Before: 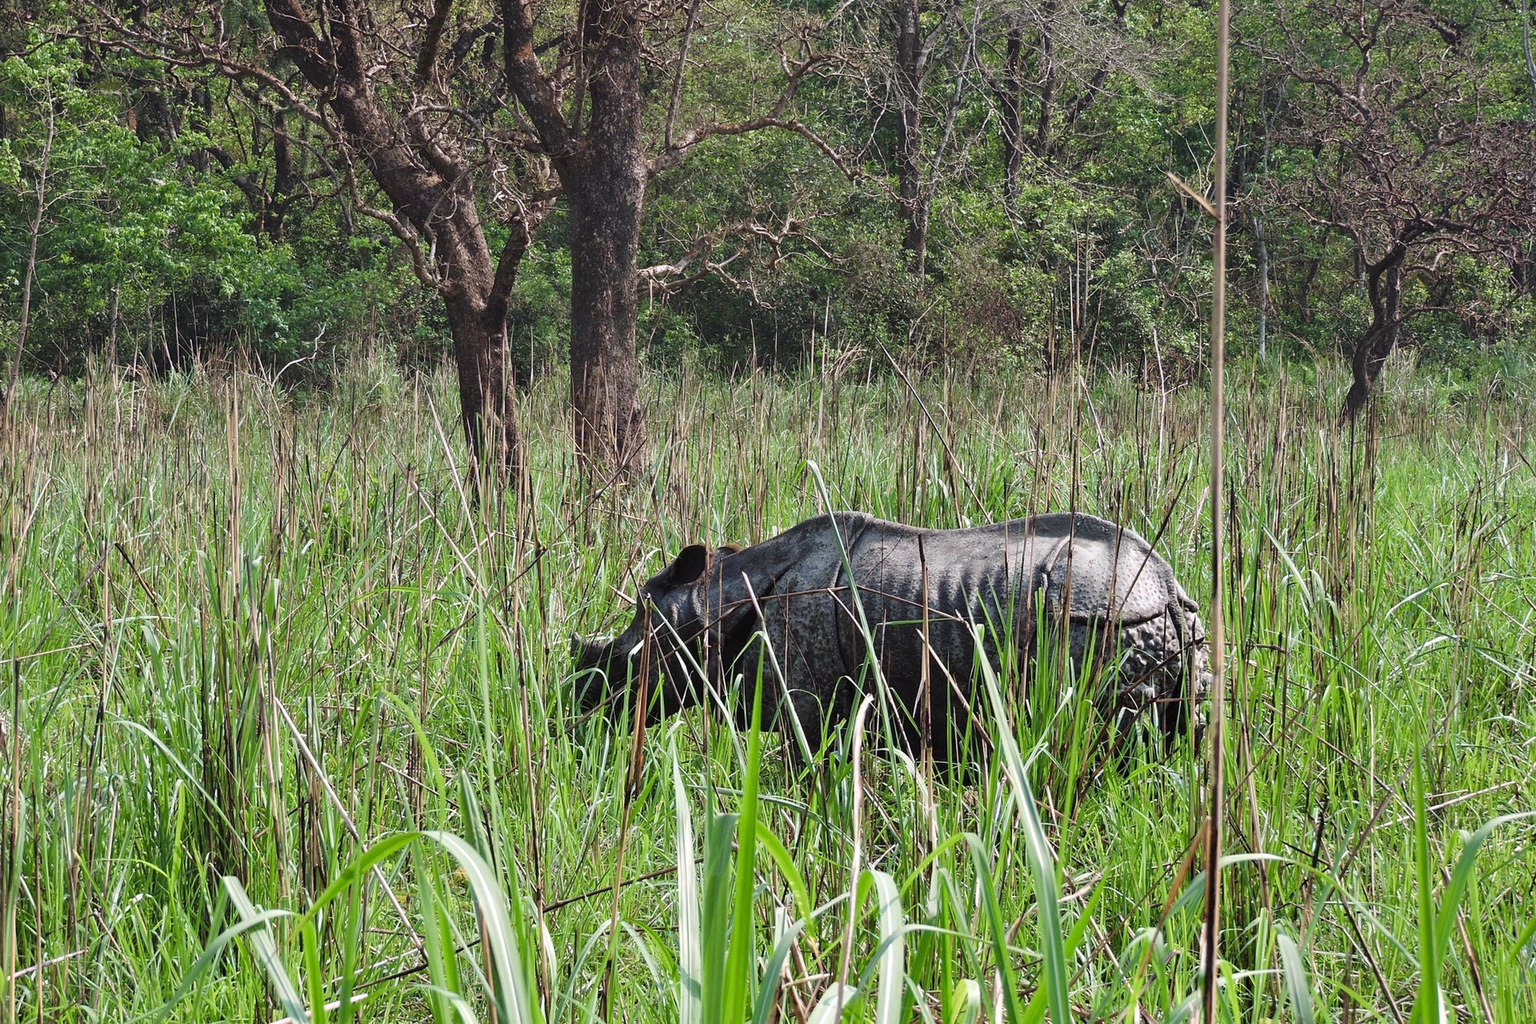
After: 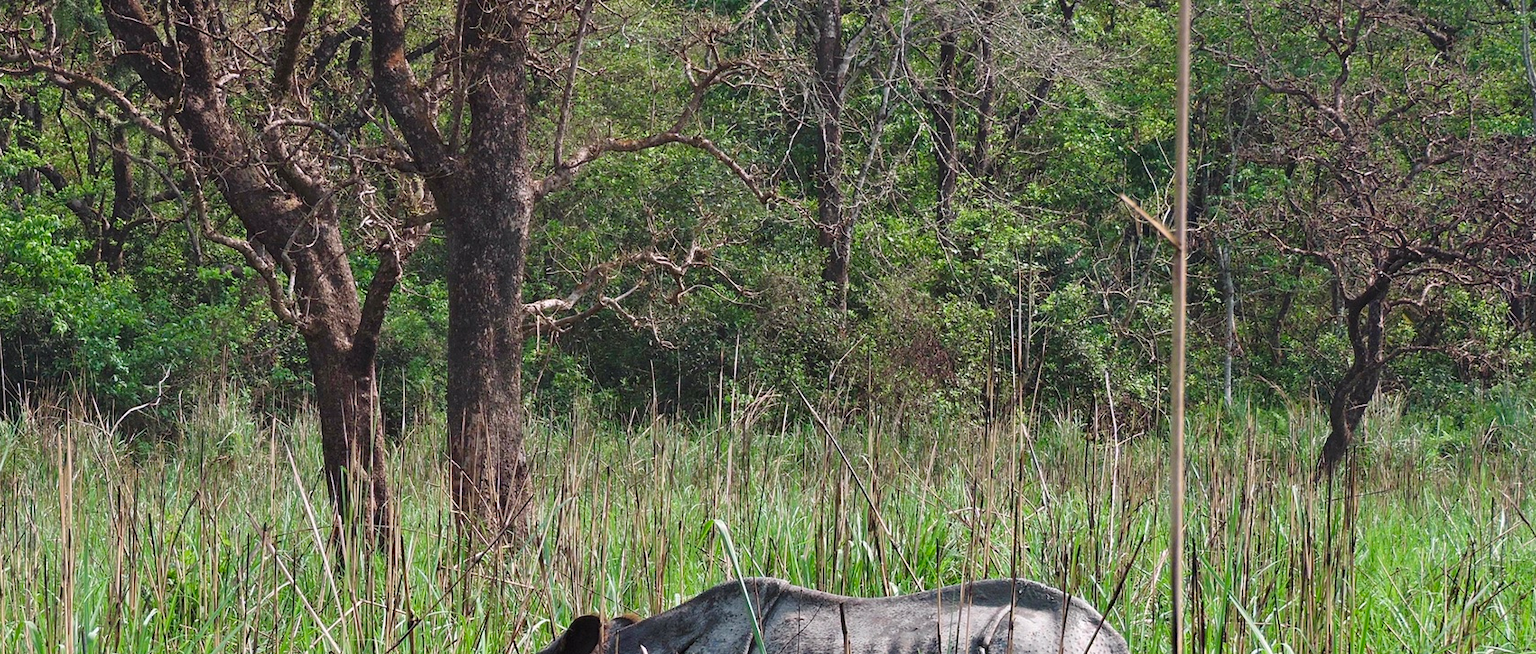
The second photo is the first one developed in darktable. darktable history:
crop and rotate: left 11.376%, bottom 43.295%
